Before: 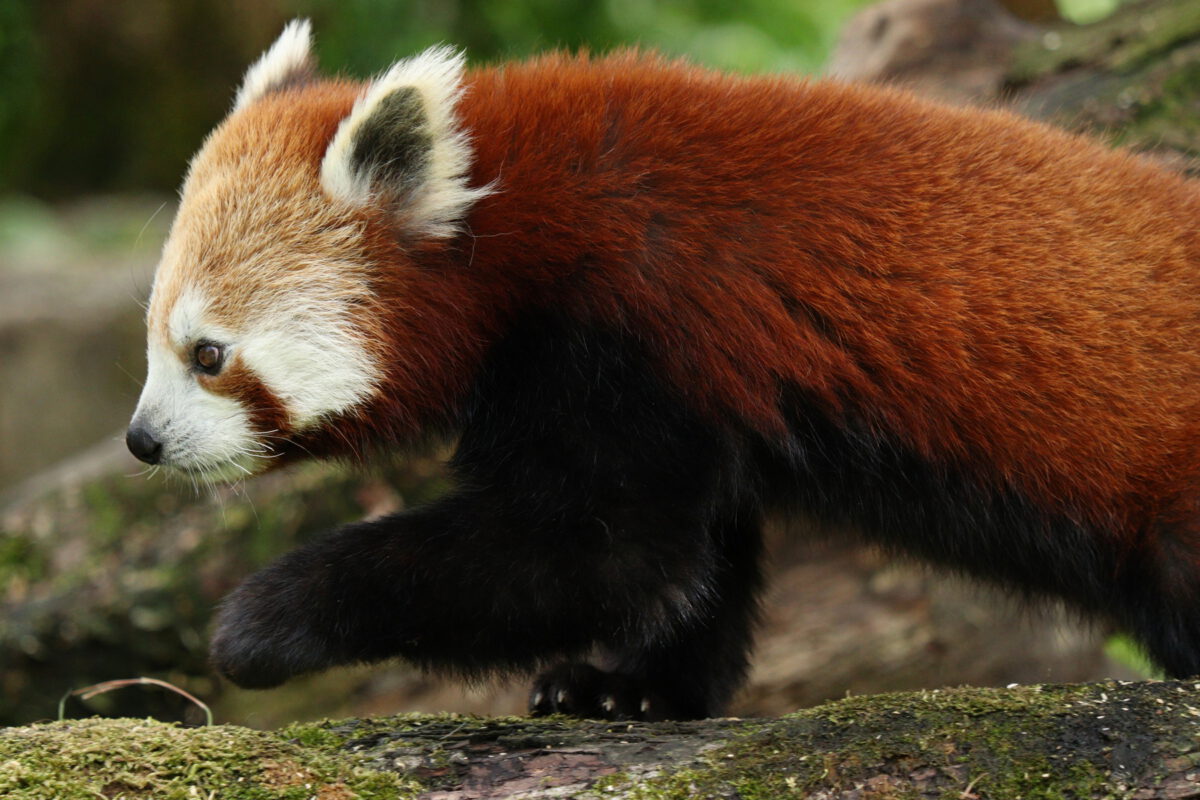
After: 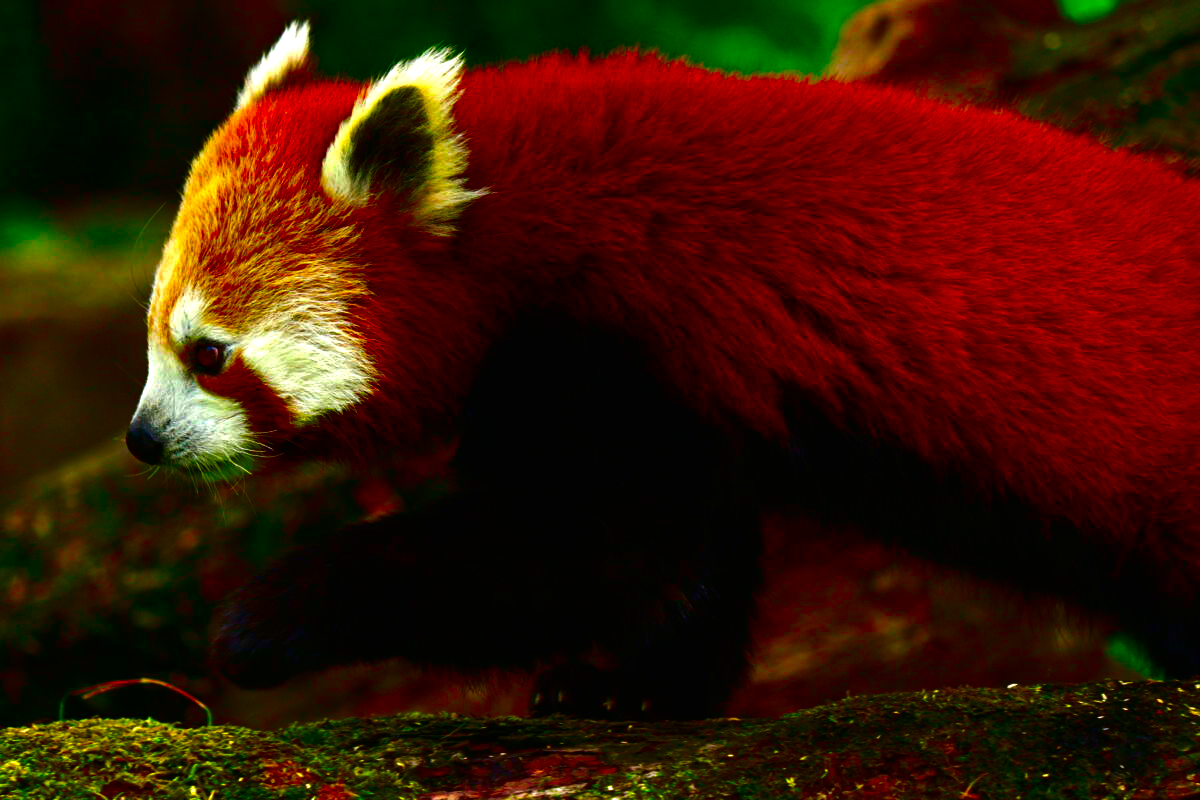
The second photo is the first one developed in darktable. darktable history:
tone equalizer: -8 EV -0.417 EV, -7 EV -0.389 EV, -6 EV -0.333 EV, -5 EV -0.222 EV, -3 EV 0.222 EV, -2 EV 0.333 EV, -1 EV 0.389 EV, +0 EV 0.417 EV, edges refinement/feathering 500, mask exposure compensation -1.57 EV, preserve details no
color correction: saturation 2.15
contrast brightness saturation: brightness -1, saturation 1
exposure: black level correction -0.03, compensate highlight preservation false
